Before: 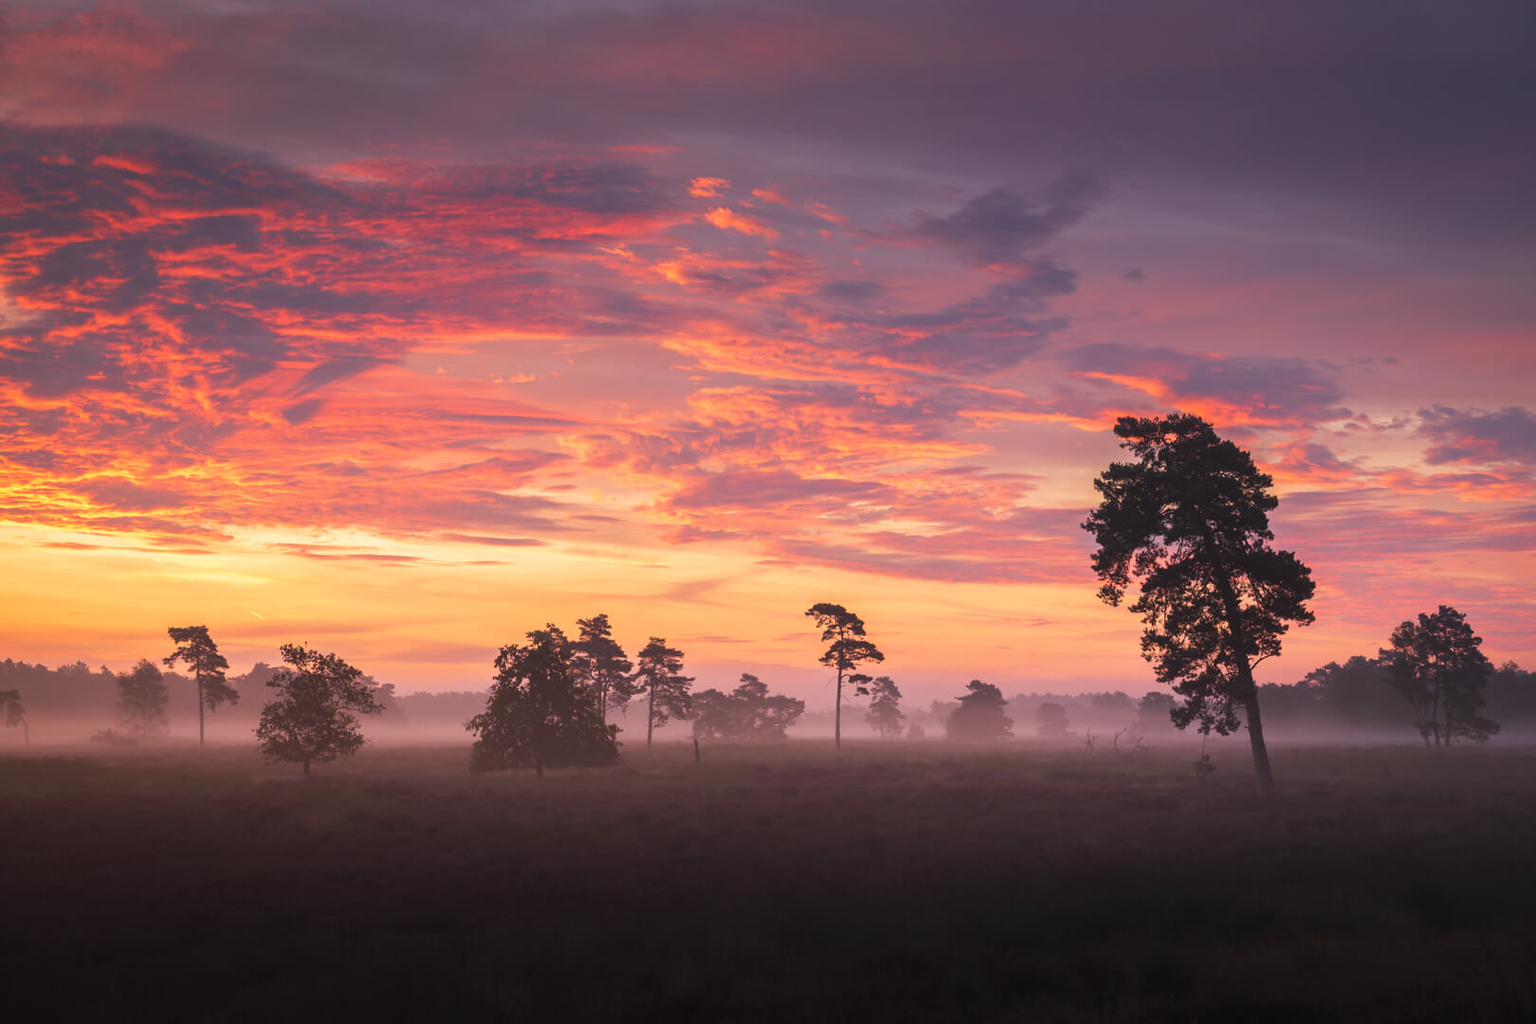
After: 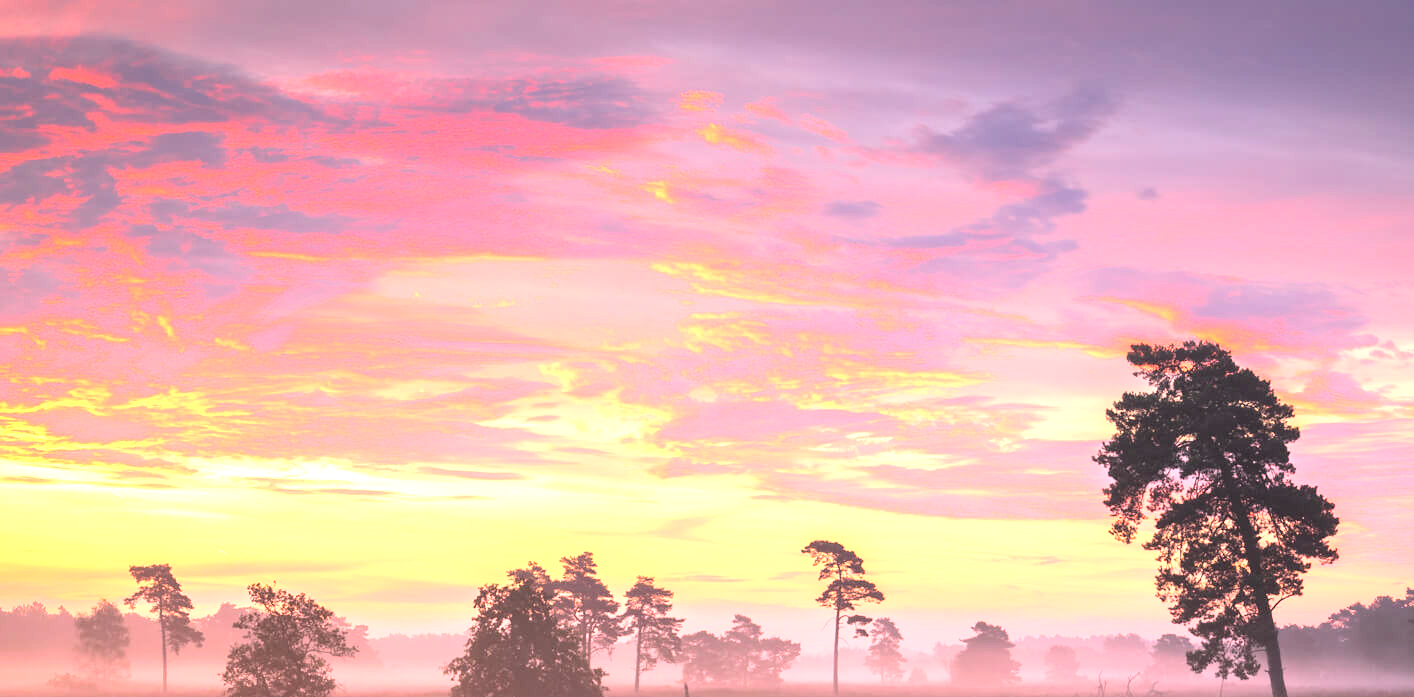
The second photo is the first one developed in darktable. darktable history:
crop: left 3.015%, top 8.969%, right 9.647%, bottom 26.457%
tone curve: curves: ch0 [(0, 0) (0.004, 0.001) (0.133, 0.112) (0.325, 0.362) (0.832, 0.893) (1, 1)], color space Lab, linked channels, preserve colors none
exposure: black level correction 0, exposure 1.388 EV, compensate exposure bias true, compensate highlight preservation false
